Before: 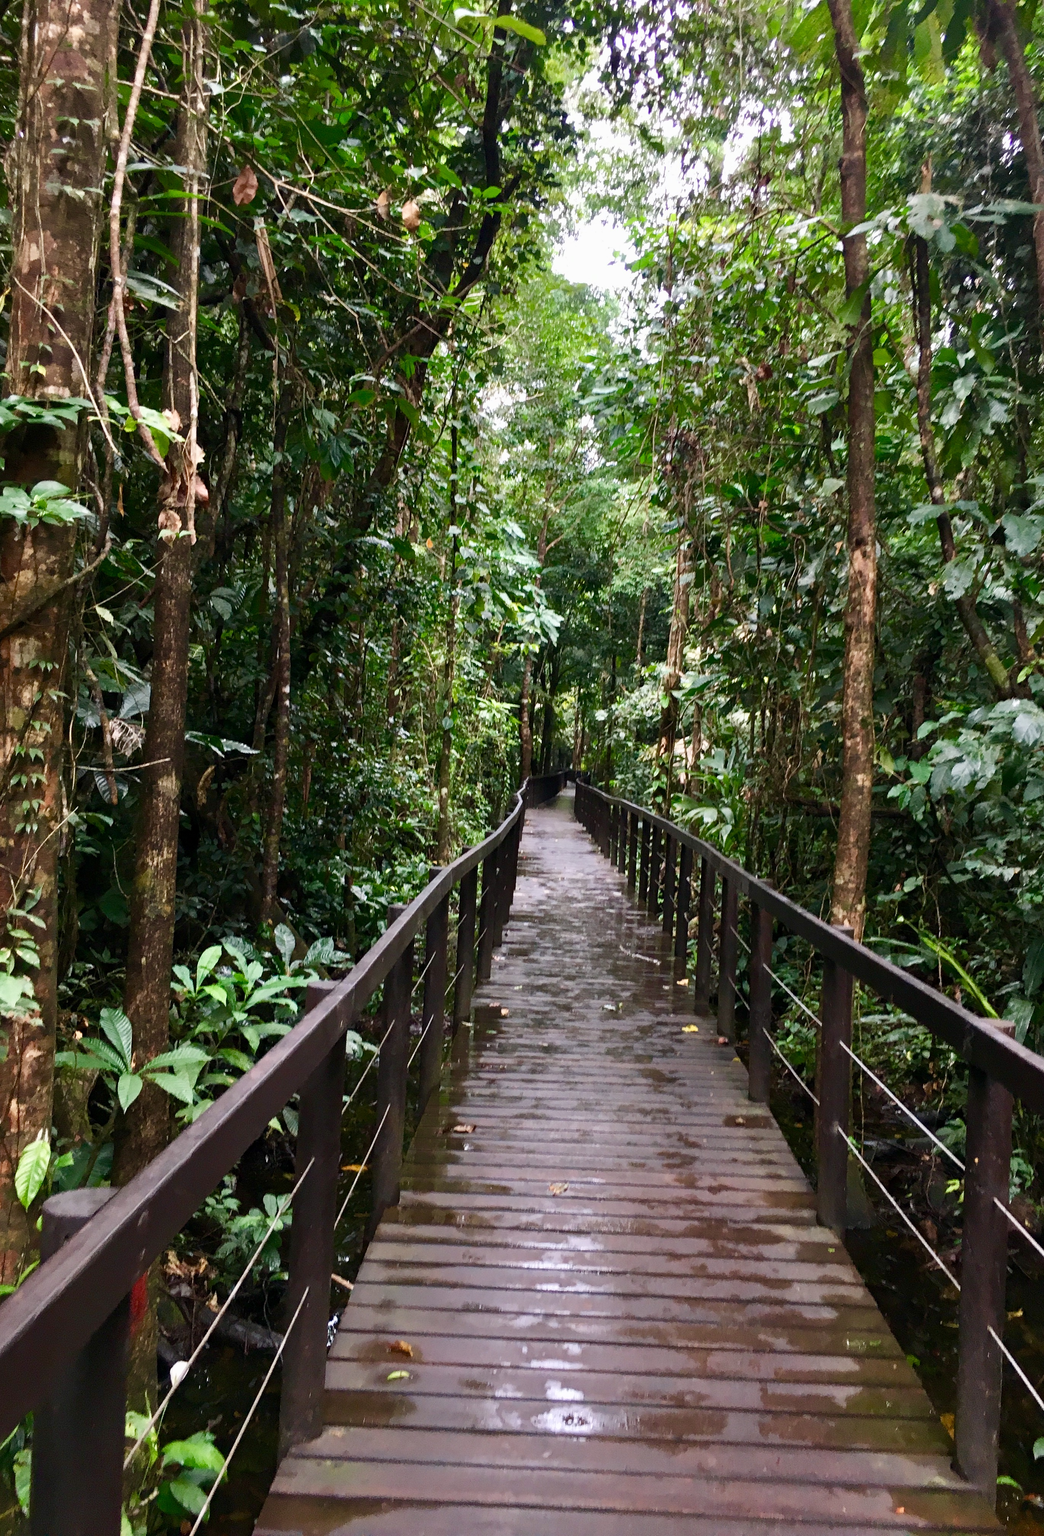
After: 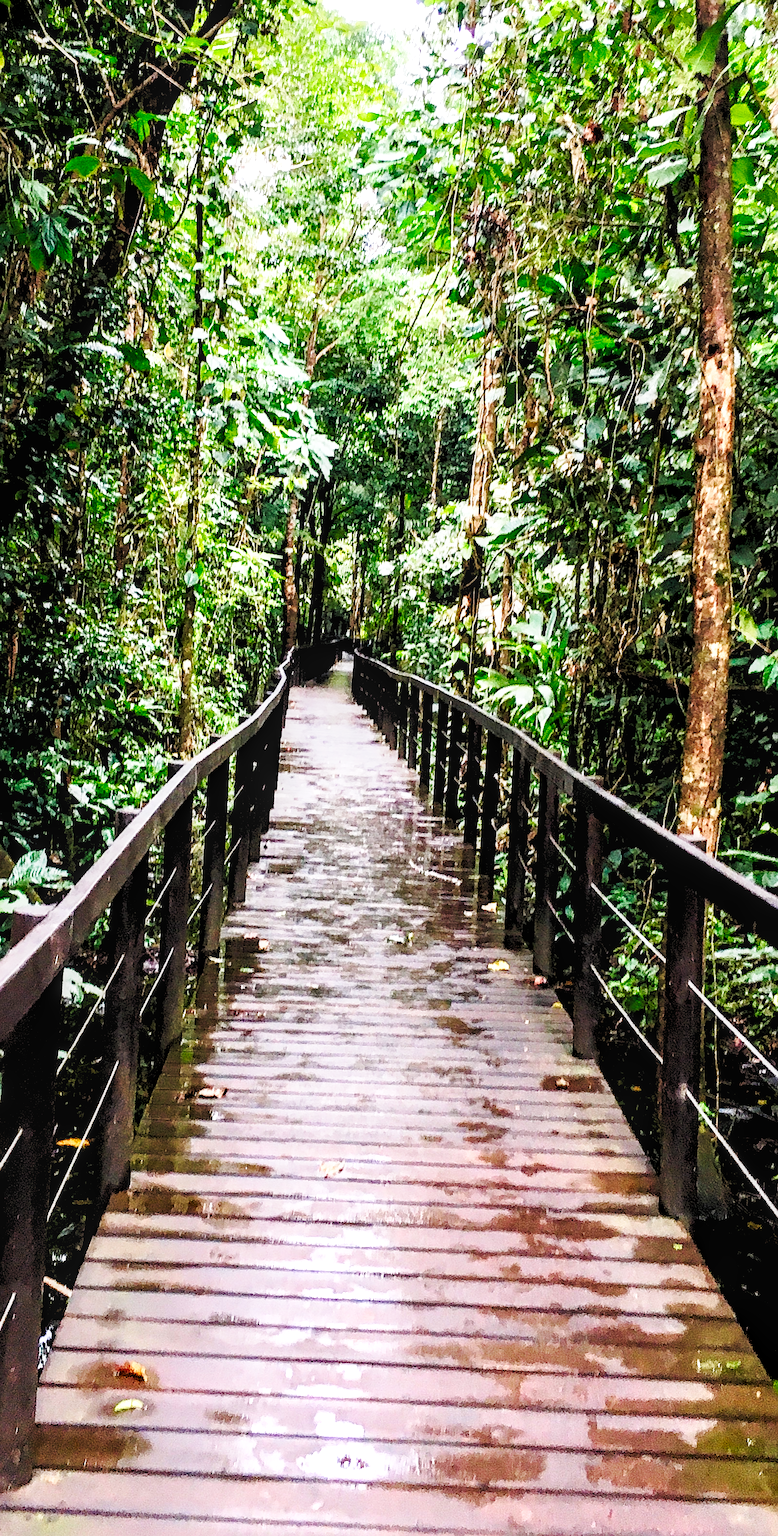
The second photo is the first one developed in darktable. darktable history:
base curve: curves: ch0 [(0, 0) (0.028, 0.03) (0.121, 0.232) (0.46, 0.748) (0.859, 0.968) (1, 1)], preserve colors none
local contrast: on, module defaults
tone equalizer: -8 EV -0.748 EV, -7 EV -0.706 EV, -6 EV -0.59 EV, -5 EV -0.407 EV, -3 EV 0.375 EV, -2 EV 0.6 EV, -1 EV 0.693 EV, +0 EV 0.729 EV, edges refinement/feathering 500, mask exposure compensation -1.57 EV, preserve details no
sharpen: on, module defaults
crop and rotate: left 28.473%, top 17.393%, right 12.697%, bottom 3.737%
levels: white 99.89%, levels [0.072, 0.414, 0.976]
